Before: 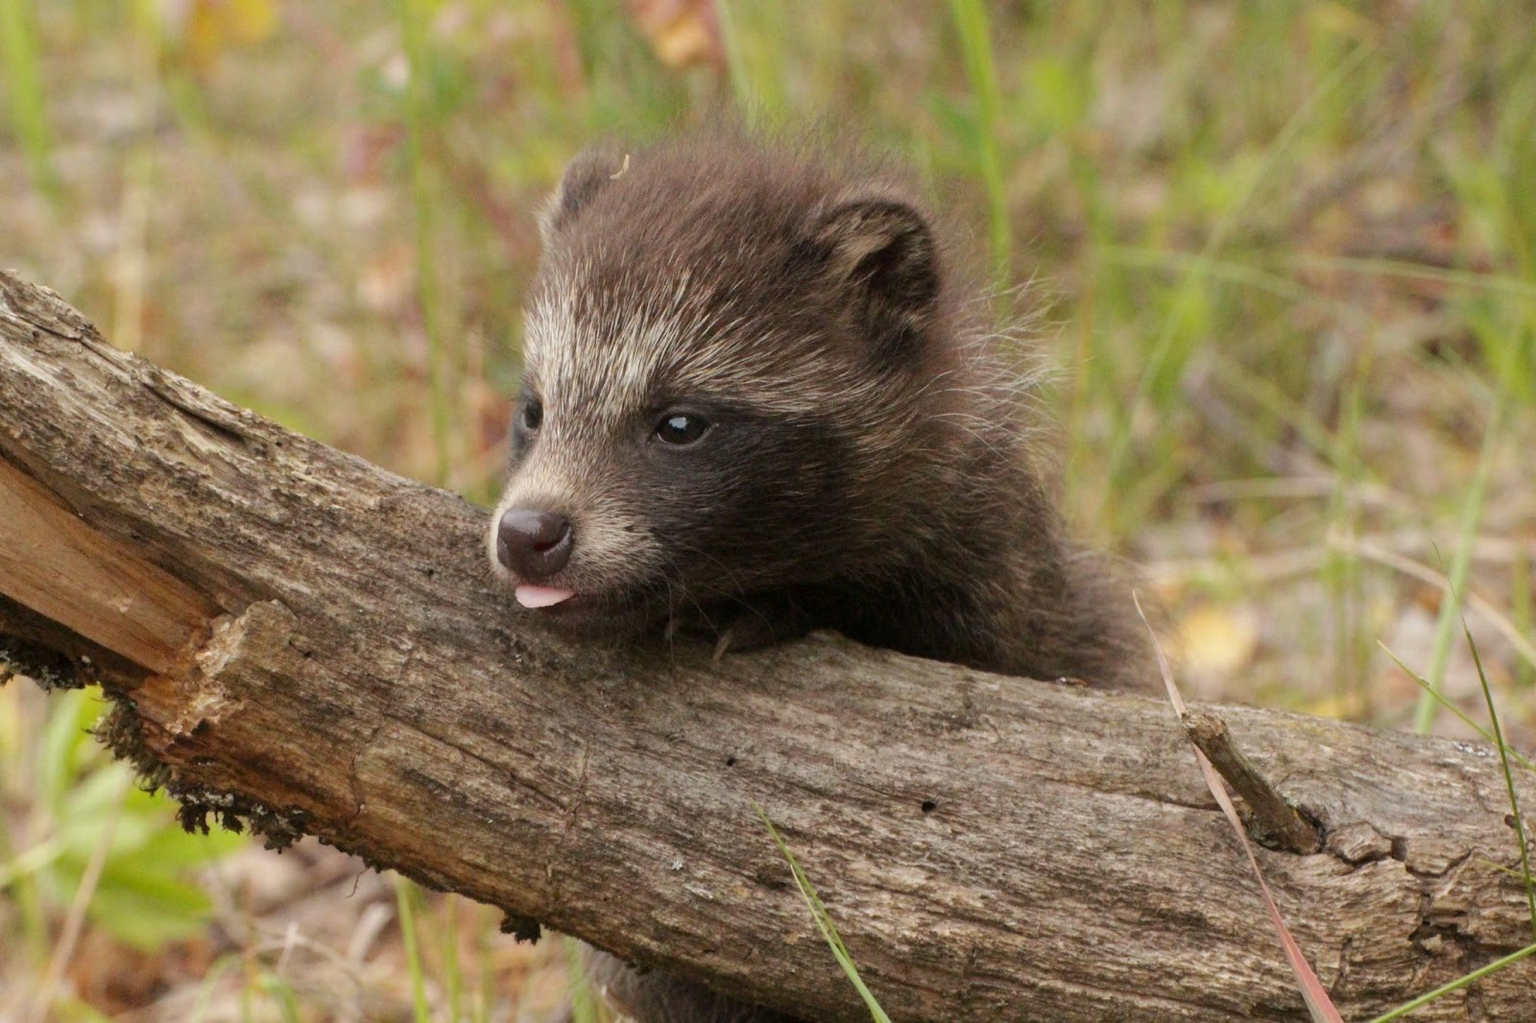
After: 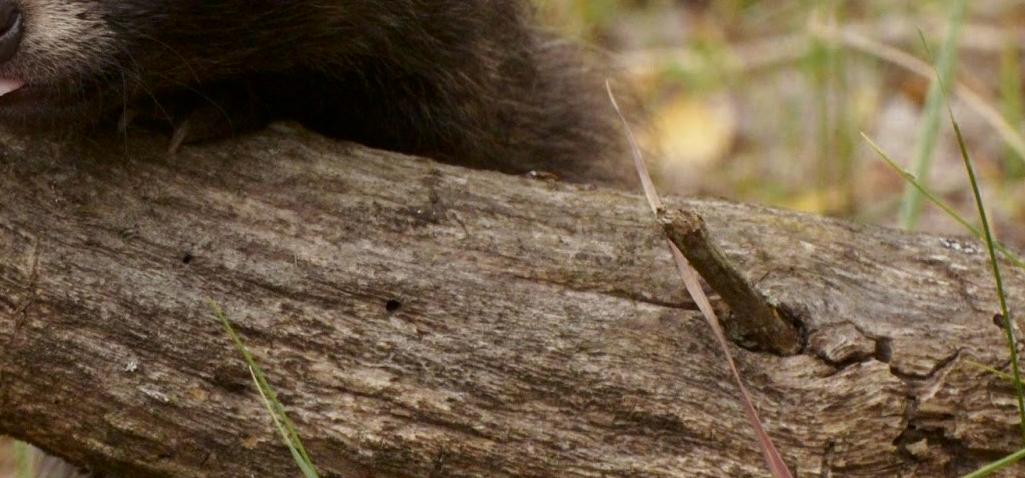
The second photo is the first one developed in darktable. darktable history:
exposure: compensate exposure bias true, compensate highlight preservation false
crop and rotate: left 35.925%, top 50.258%, bottom 4.83%
contrast brightness saturation: contrast 0.068, brightness -0.128, saturation 0.054
color zones: curves: ch0 [(0.035, 0.242) (0.25, 0.5) (0.384, 0.214) (0.488, 0.255) (0.75, 0.5)]; ch1 [(0.063, 0.379) (0.25, 0.5) (0.354, 0.201) (0.489, 0.085) (0.729, 0.271)]; ch2 [(0.25, 0.5) (0.38, 0.517) (0.442, 0.51) (0.735, 0.456)]
